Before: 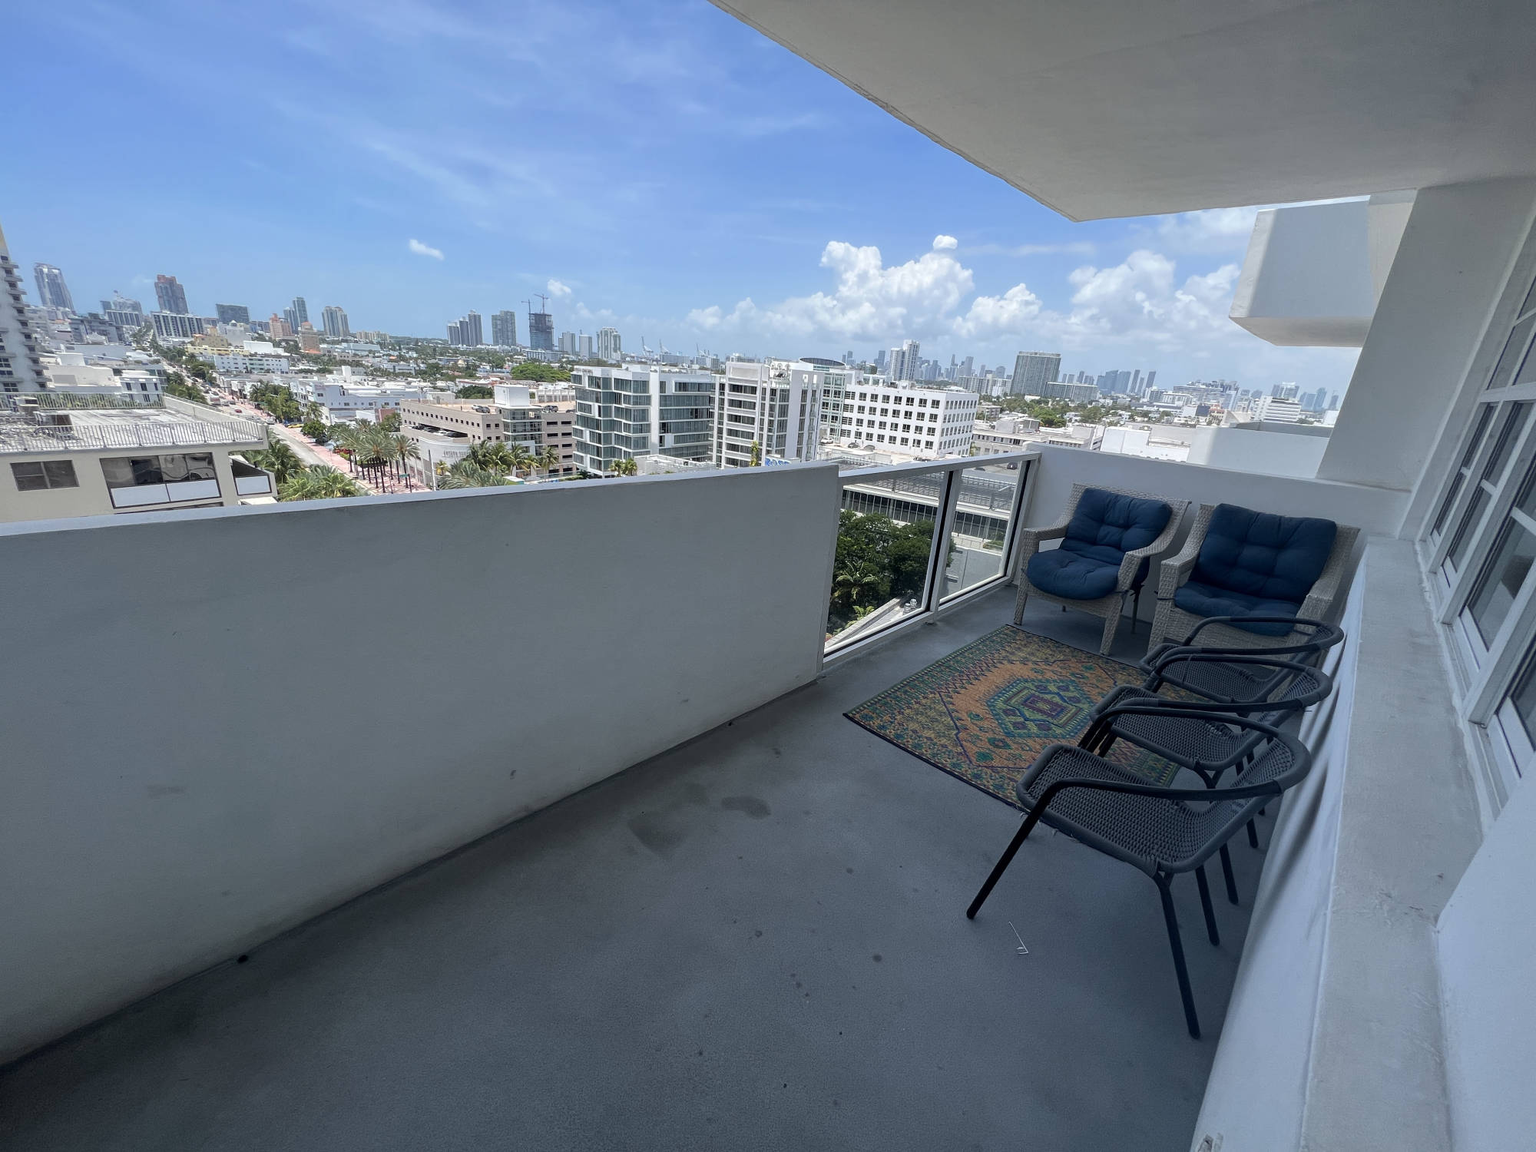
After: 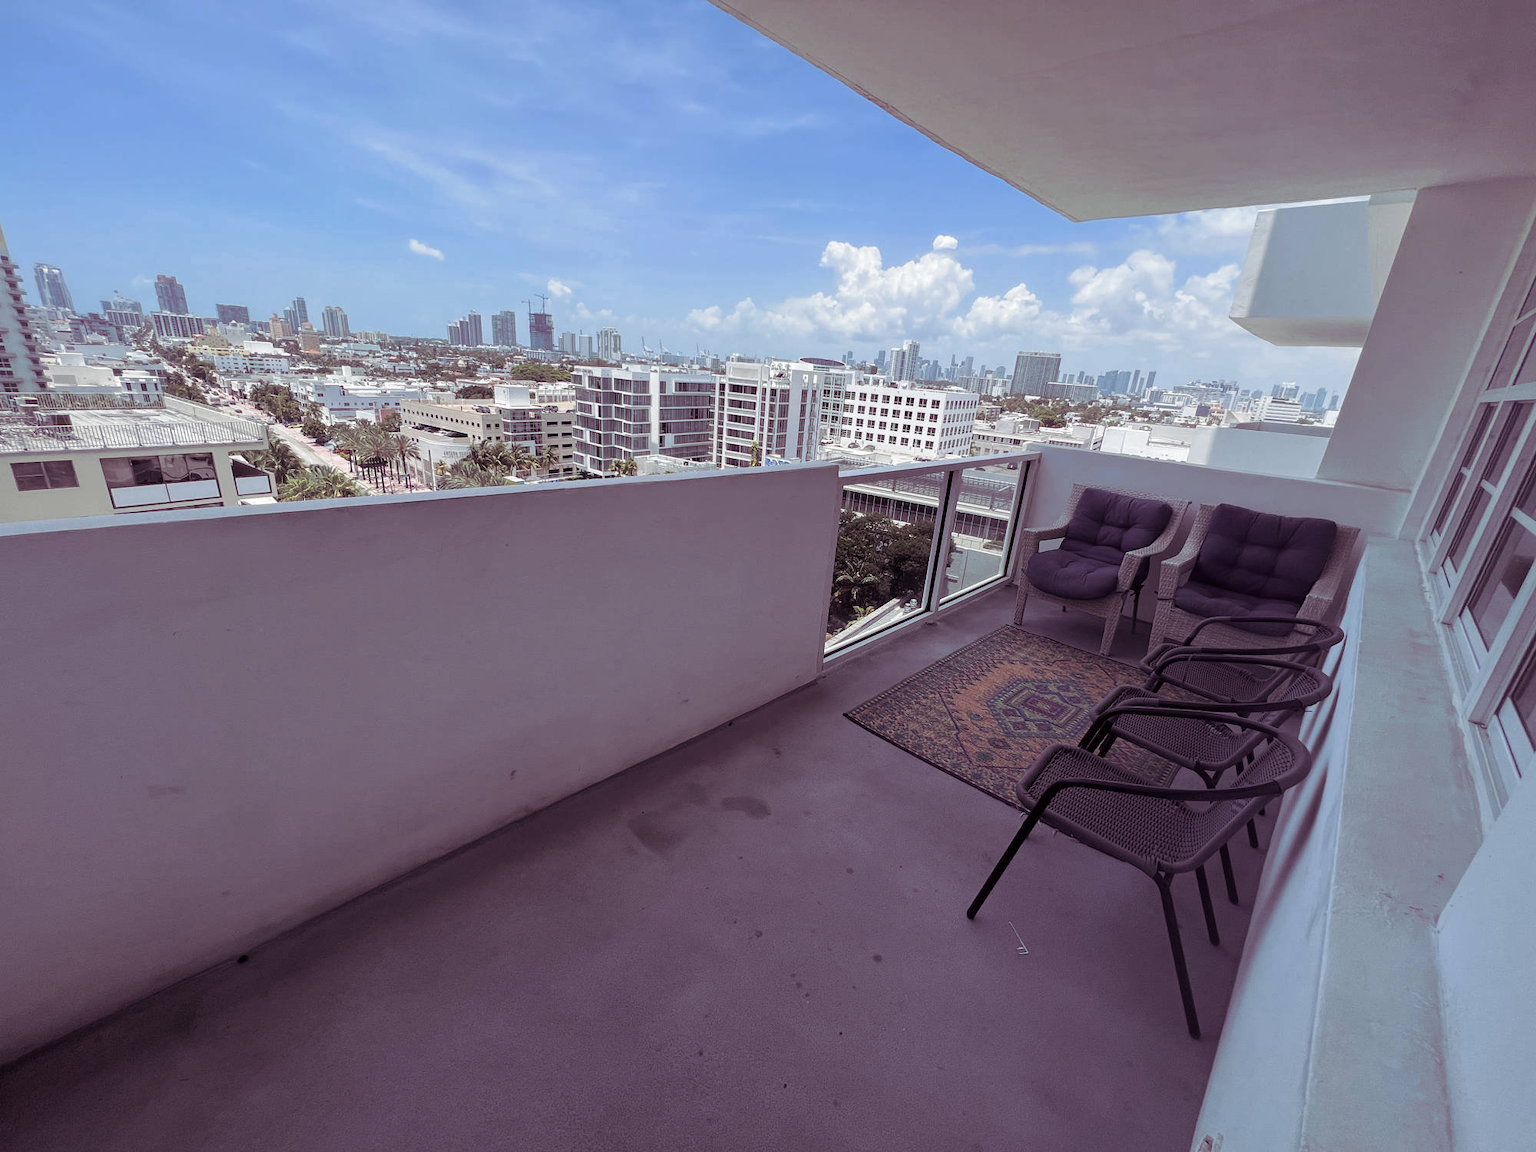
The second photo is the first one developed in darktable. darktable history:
split-toning: shadows › hue 316.8°, shadows › saturation 0.47, highlights › hue 201.6°, highlights › saturation 0, balance -41.97, compress 28.01%
white balance: emerald 1
